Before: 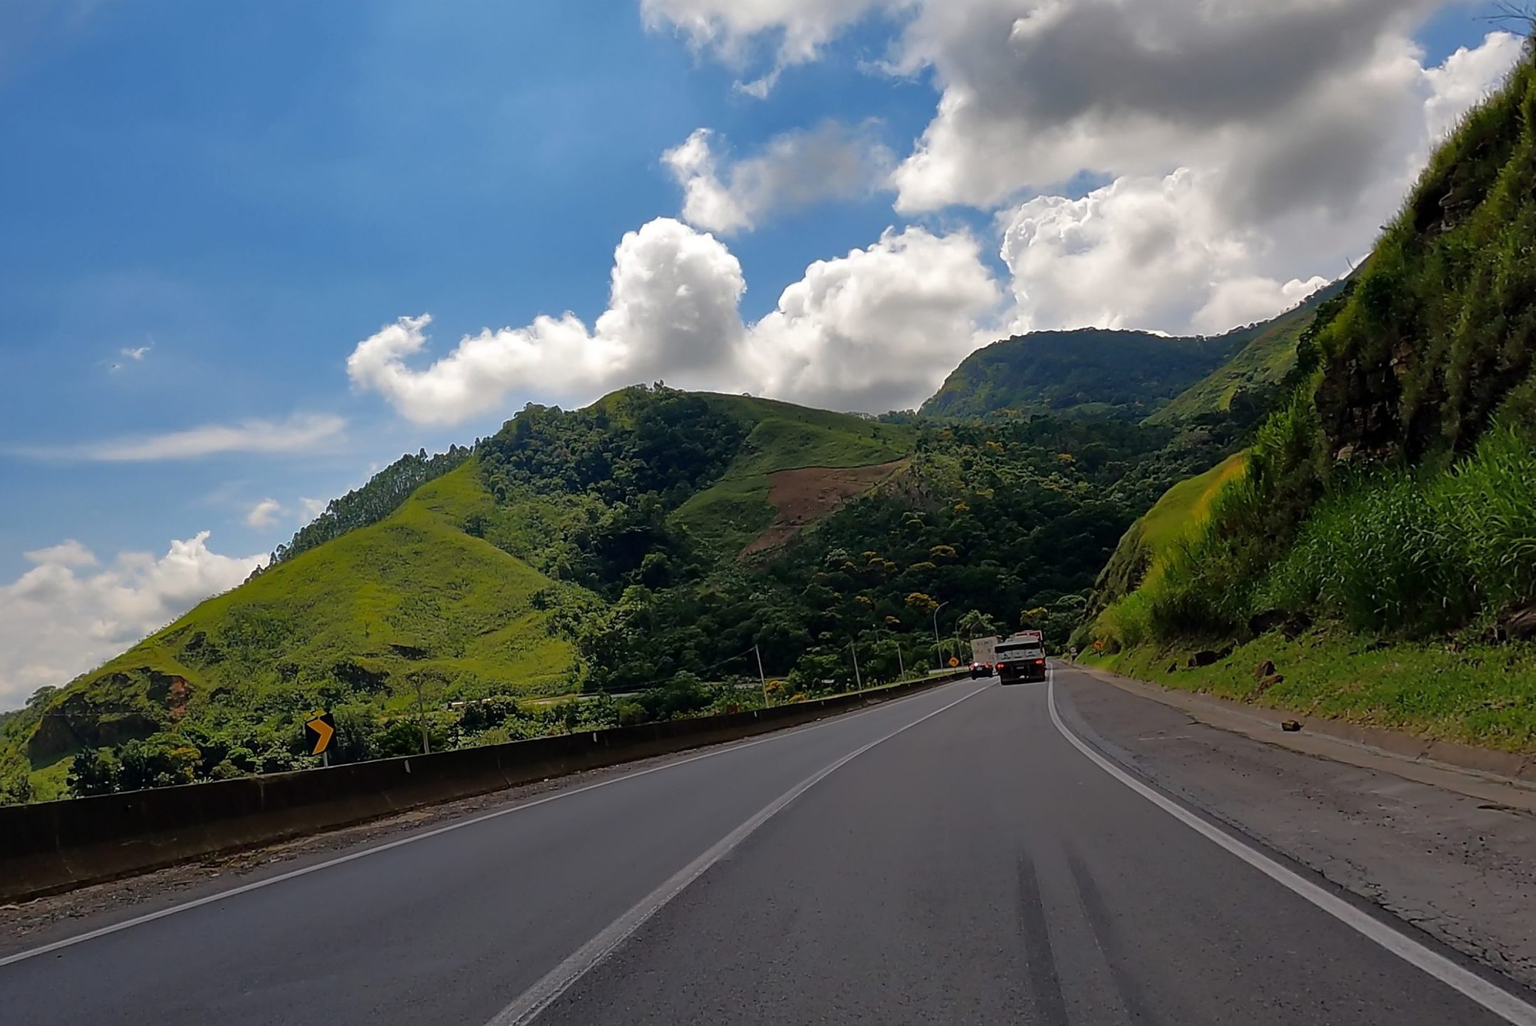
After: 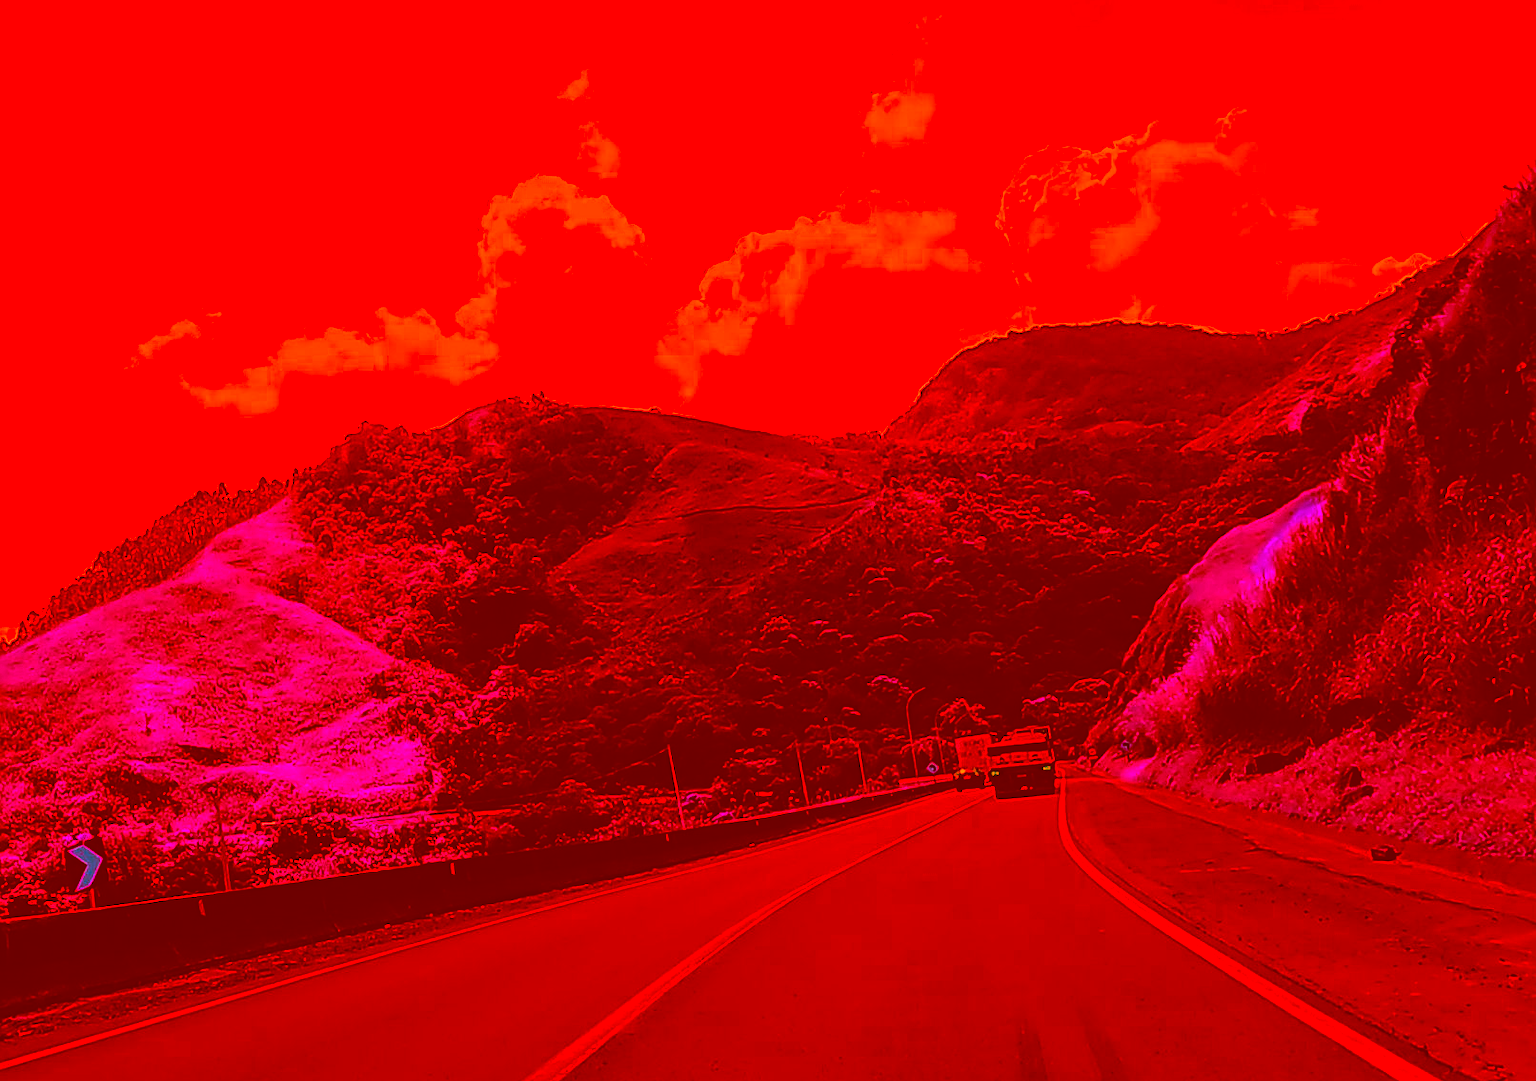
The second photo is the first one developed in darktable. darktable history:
tone curve: curves: ch0 [(0, 0) (0.104, 0.061) (0.239, 0.201) (0.327, 0.317) (0.401, 0.443) (0.489, 0.566) (0.65, 0.68) (0.832, 0.858) (1, 0.977)]; ch1 [(0, 0) (0.161, 0.092) (0.35, 0.33) (0.379, 0.401) (0.447, 0.476) (0.495, 0.499) (0.515, 0.518) (0.534, 0.557) (0.602, 0.625) (0.712, 0.706) (1, 1)]; ch2 [(0, 0) (0.359, 0.372) (0.437, 0.437) (0.502, 0.501) (0.55, 0.534) (0.592, 0.601) (0.647, 0.64) (1, 1)], preserve colors none
crop: left 16.724%, top 8.567%, right 8.503%, bottom 12.612%
sharpen: on, module defaults
exposure: exposure -0.489 EV, compensate exposure bias true, compensate highlight preservation false
color correction: highlights a* -39.29, highlights b* -39.73, shadows a* -39.99, shadows b* -39.7, saturation -2.95
local contrast: highlights 104%, shadows 103%, detail 120%, midtone range 0.2
